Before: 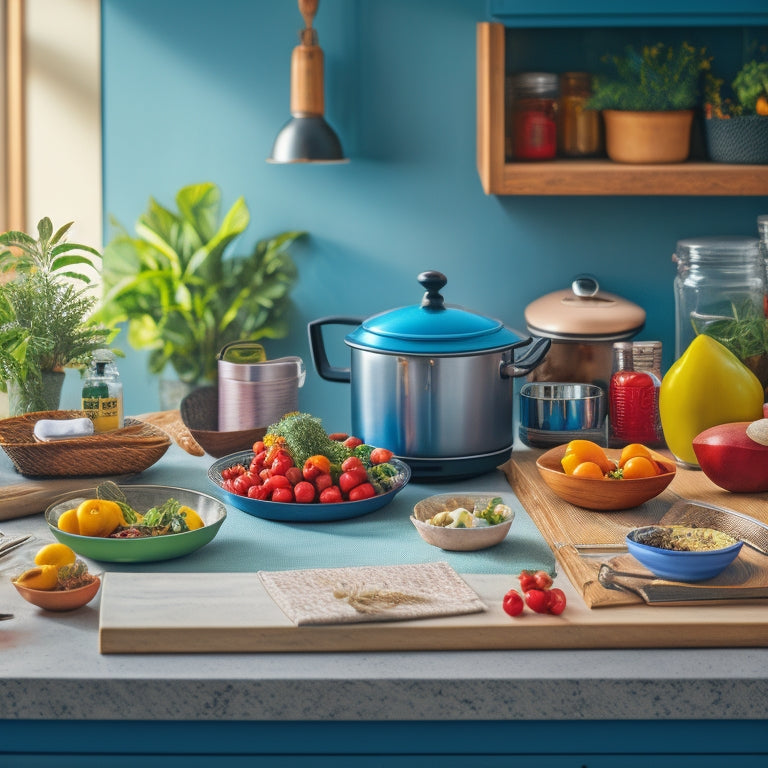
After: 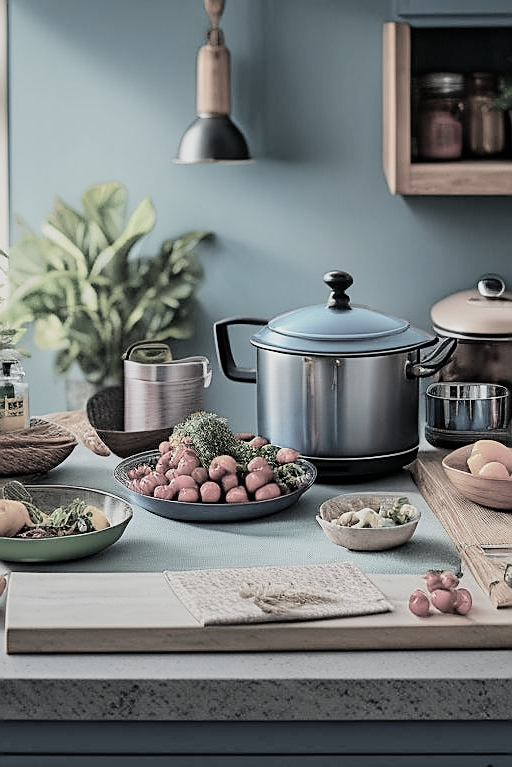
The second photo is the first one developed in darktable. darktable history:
crop and rotate: left 12.284%, right 20.932%
sharpen: radius 1.375, amount 1.259, threshold 0.637
filmic rgb: black relative exposure -5.09 EV, white relative exposure 3.96 EV, hardness 2.88, contrast 1.3, highlights saturation mix -31.19%, color science v4 (2020)
